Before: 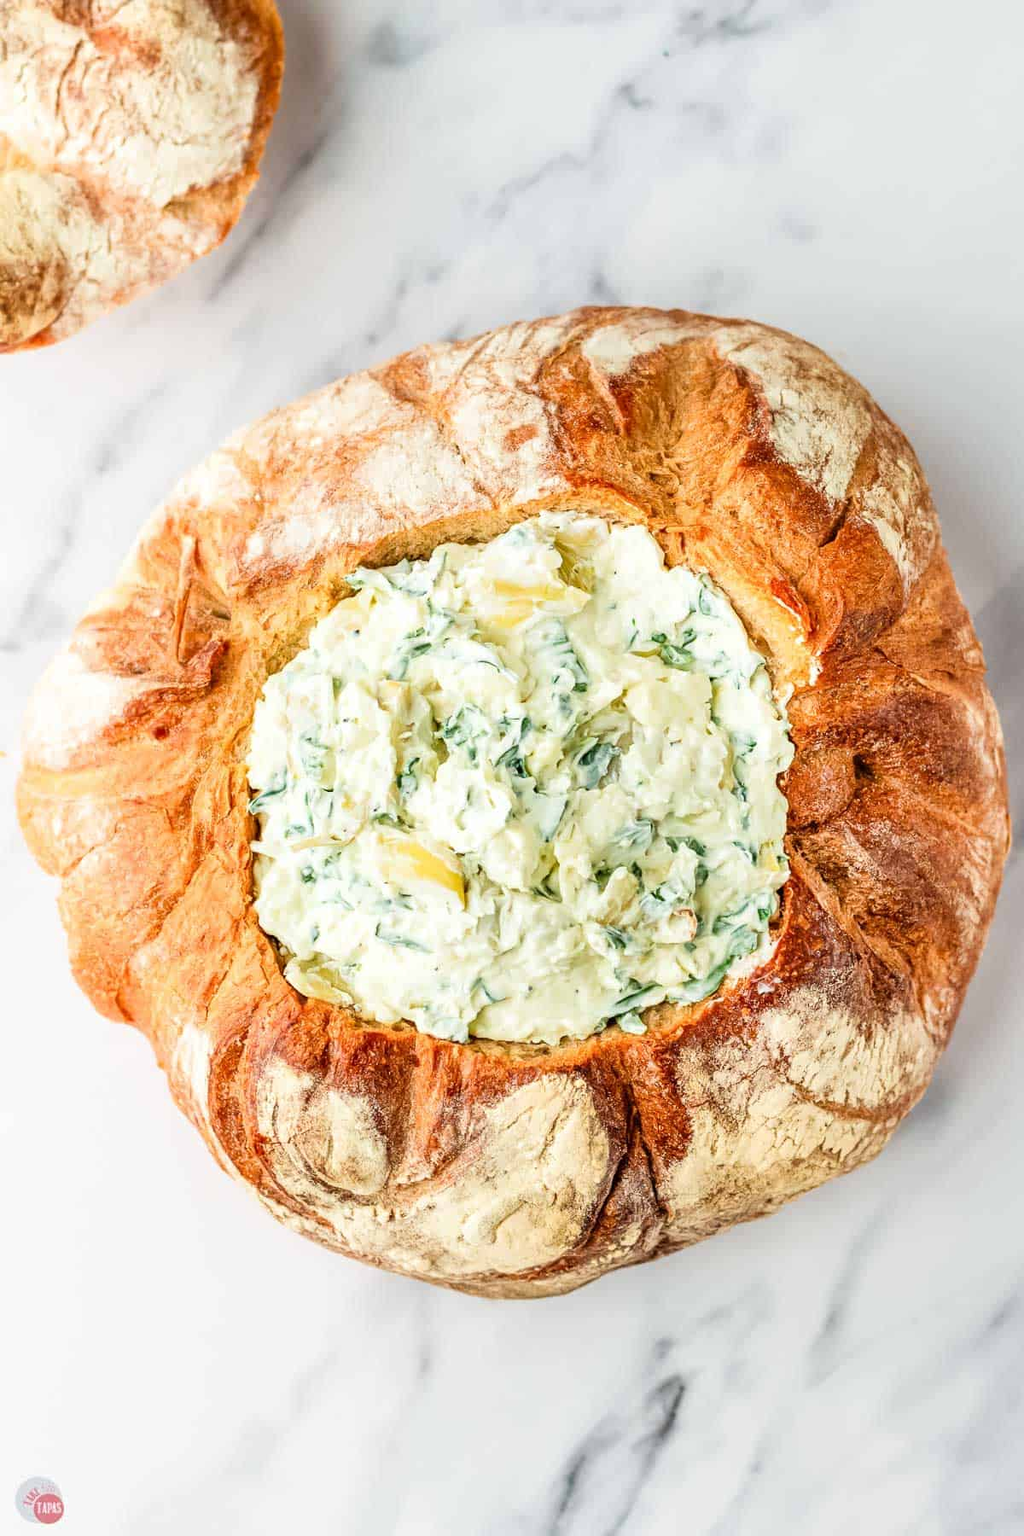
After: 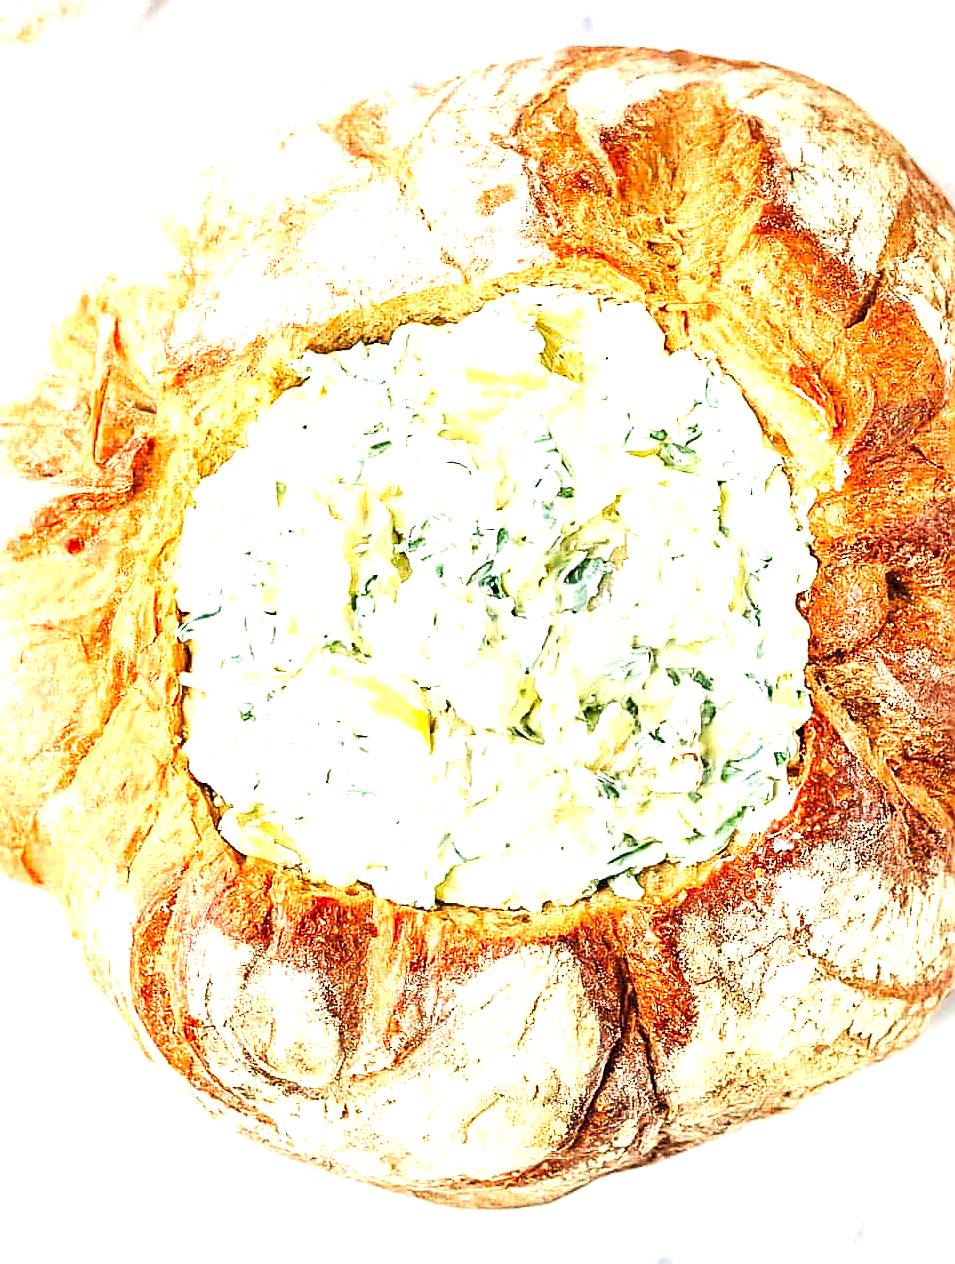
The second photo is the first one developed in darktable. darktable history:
exposure: black level correction 0, exposure 1.096 EV, compensate highlight preservation false
tone curve: curves: ch0 [(0, 0) (0.003, 0.014) (0.011, 0.019) (0.025, 0.028) (0.044, 0.044) (0.069, 0.069) (0.1, 0.1) (0.136, 0.131) (0.177, 0.168) (0.224, 0.206) (0.277, 0.255) (0.335, 0.309) (0.399, 0.374) (0.468, 0.452) (0.543, 0.535) (0.623, 0.623) (0.709, 0.72) (0.801, 0.815) (0.898, 0.898) (1, 1)], preserve colors none
sharpen: radius 1.383, amount 1.242, threshold 0.79
crop: left 9.55%, top 17.391%, right 10.81%, bottom 12.386%
